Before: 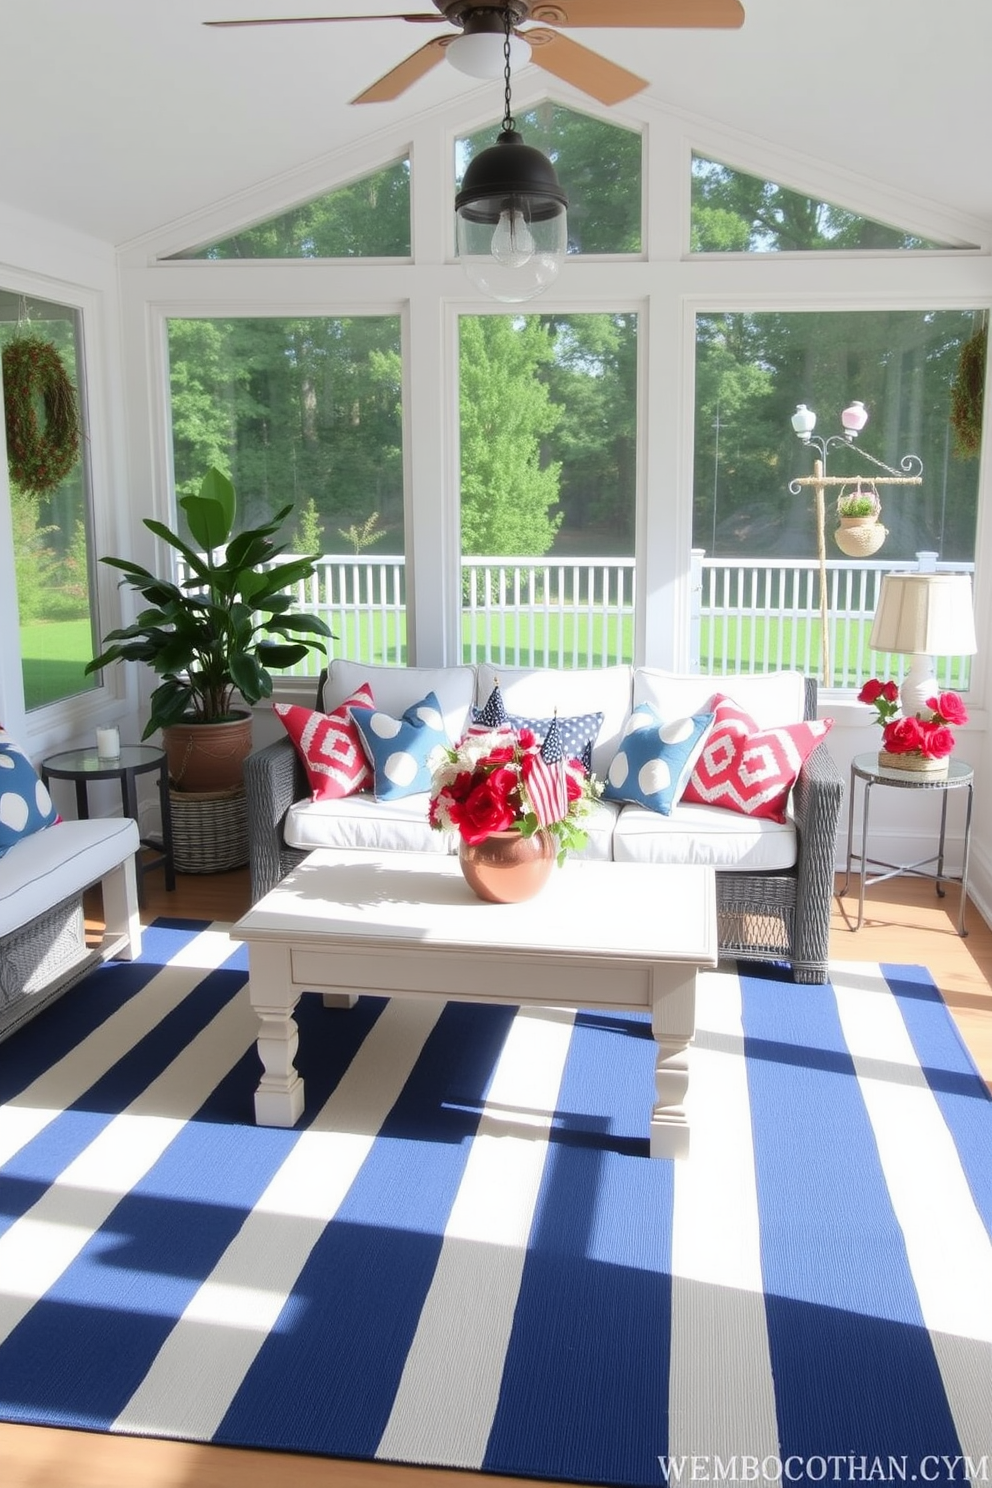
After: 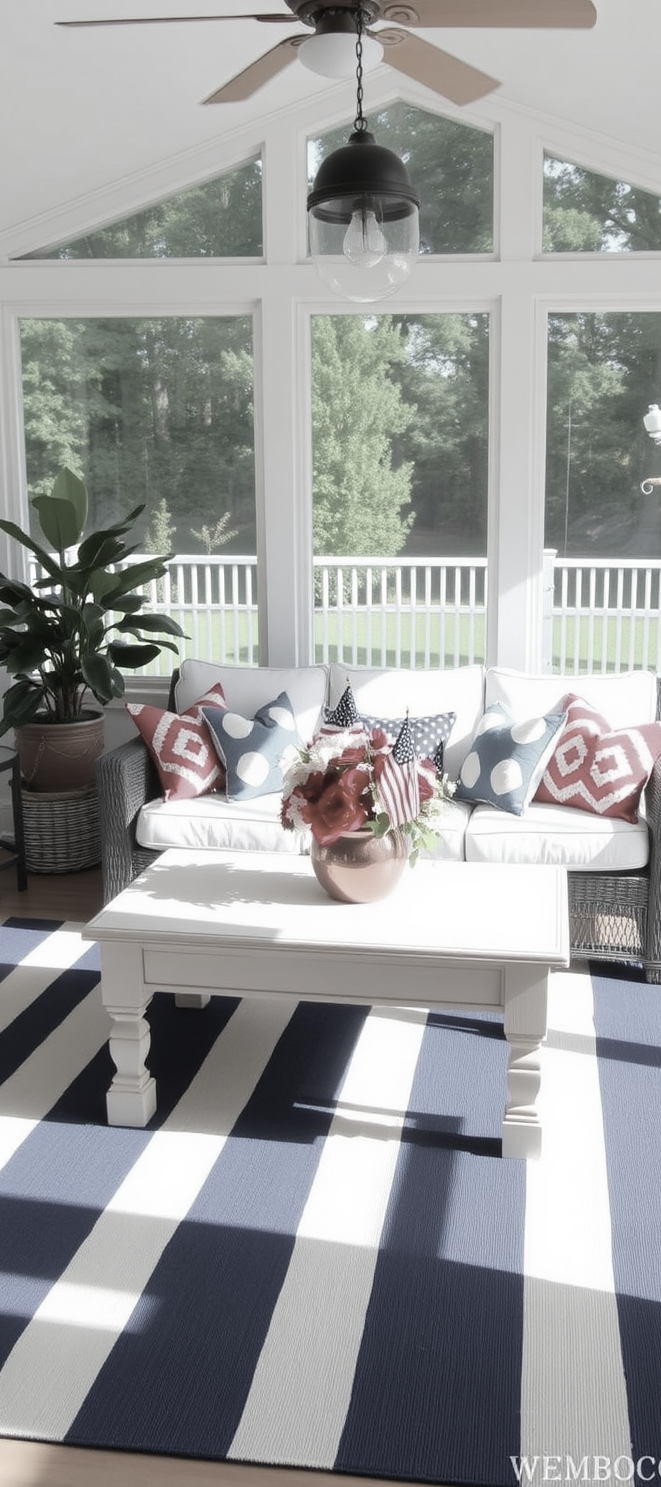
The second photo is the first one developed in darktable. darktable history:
color correction: saturation 0.3
crop and rotate: left 15.055%, right 18.278%
